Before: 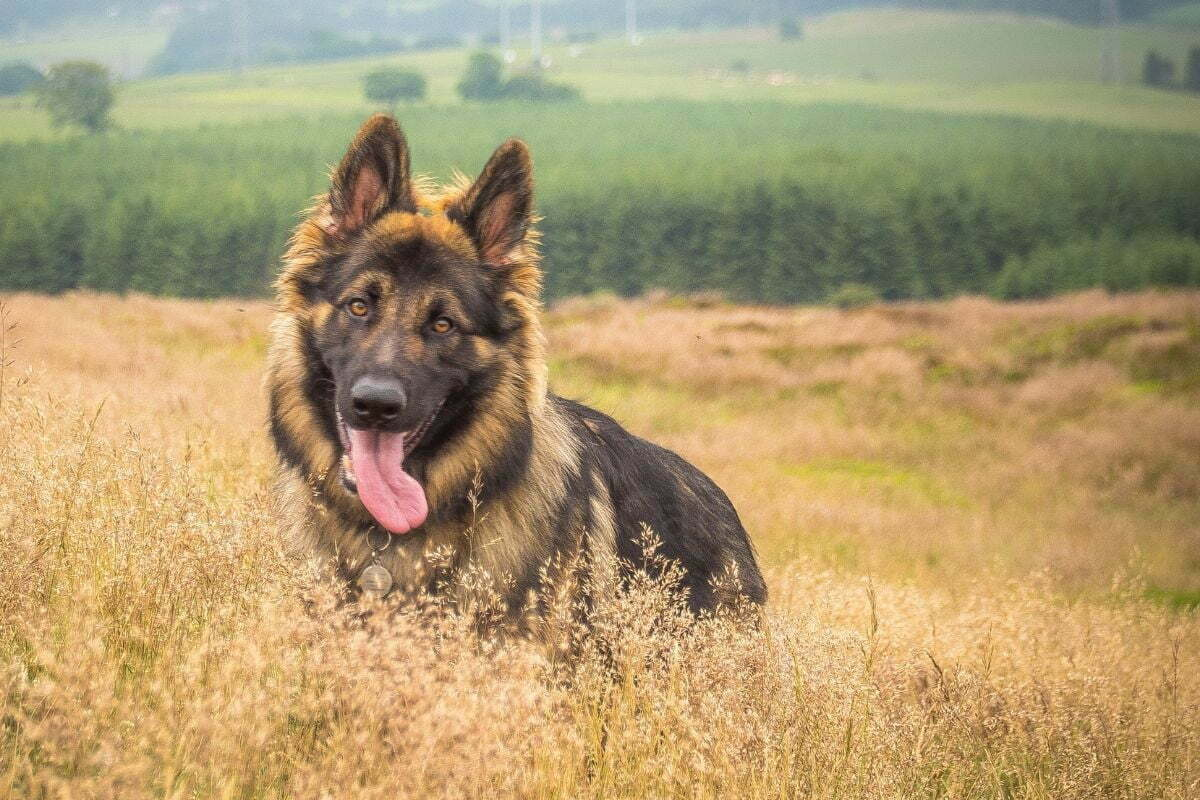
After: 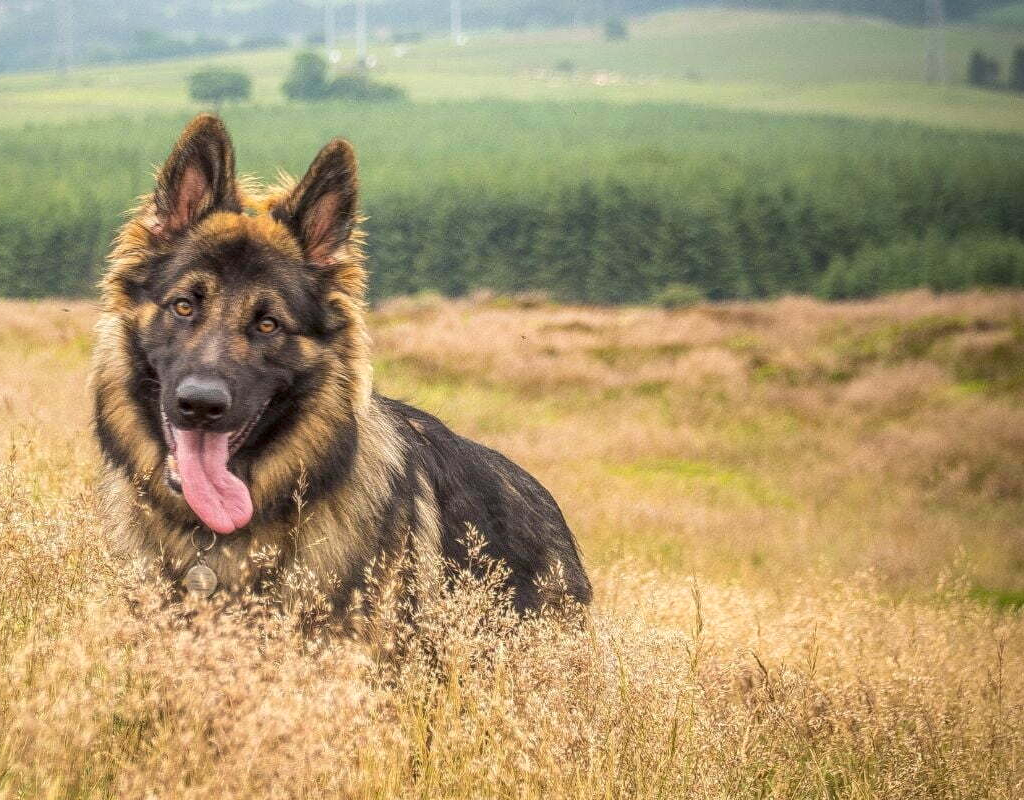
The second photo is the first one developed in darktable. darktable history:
local contrast: on, module defaults
crop and rotate: left 14.636%
